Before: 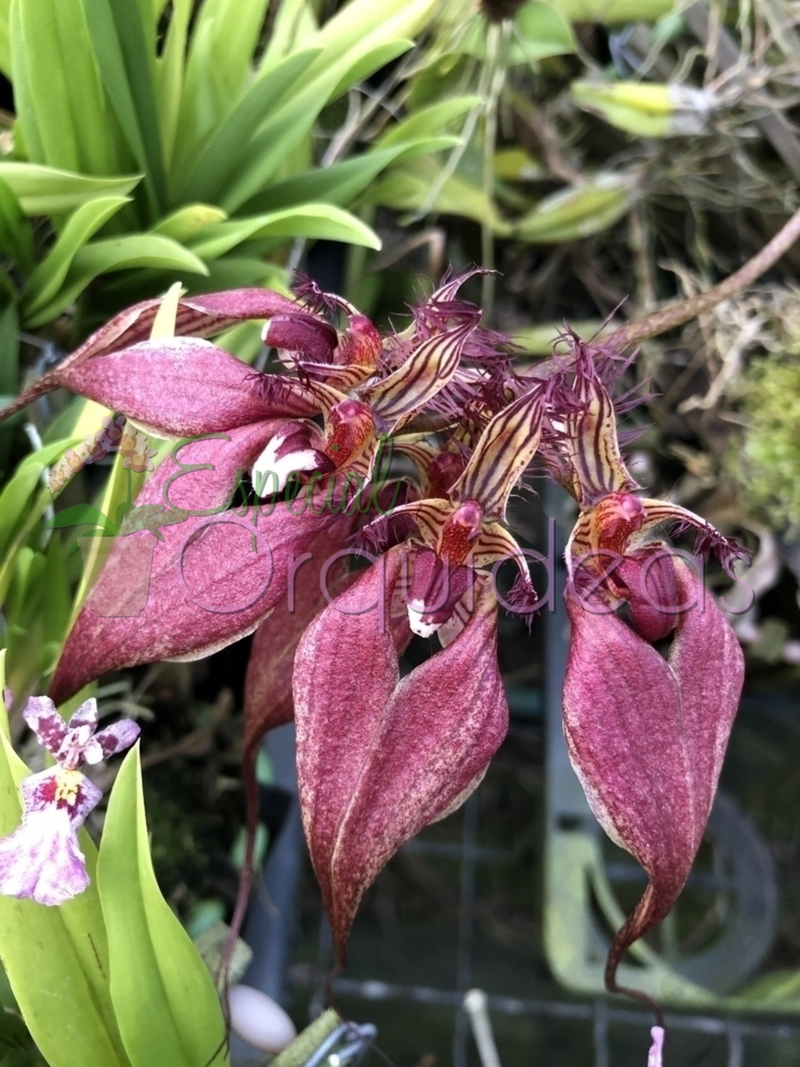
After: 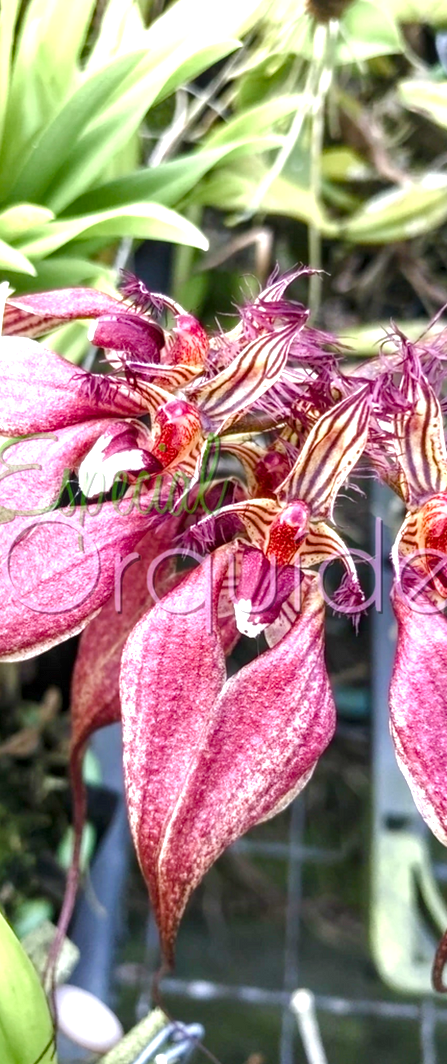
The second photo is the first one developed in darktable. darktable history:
local contrast: highlights 55%, shadows 52%, detail 130%, midtone range 0.452
crop: left 21.674%, right 22.086%
exposure: black level correction 0, exposure 0.7 EV, compensate highlight preservation false
color balance rgb: perceptual saturation grading › global saturation 20%, perceptual saturation grading › highlights -50%, perceptual saturation grading › shadows 30%, perceptual brilliance grading › global brilliance 10%, perceptual brilliance grading › shadows 15%
